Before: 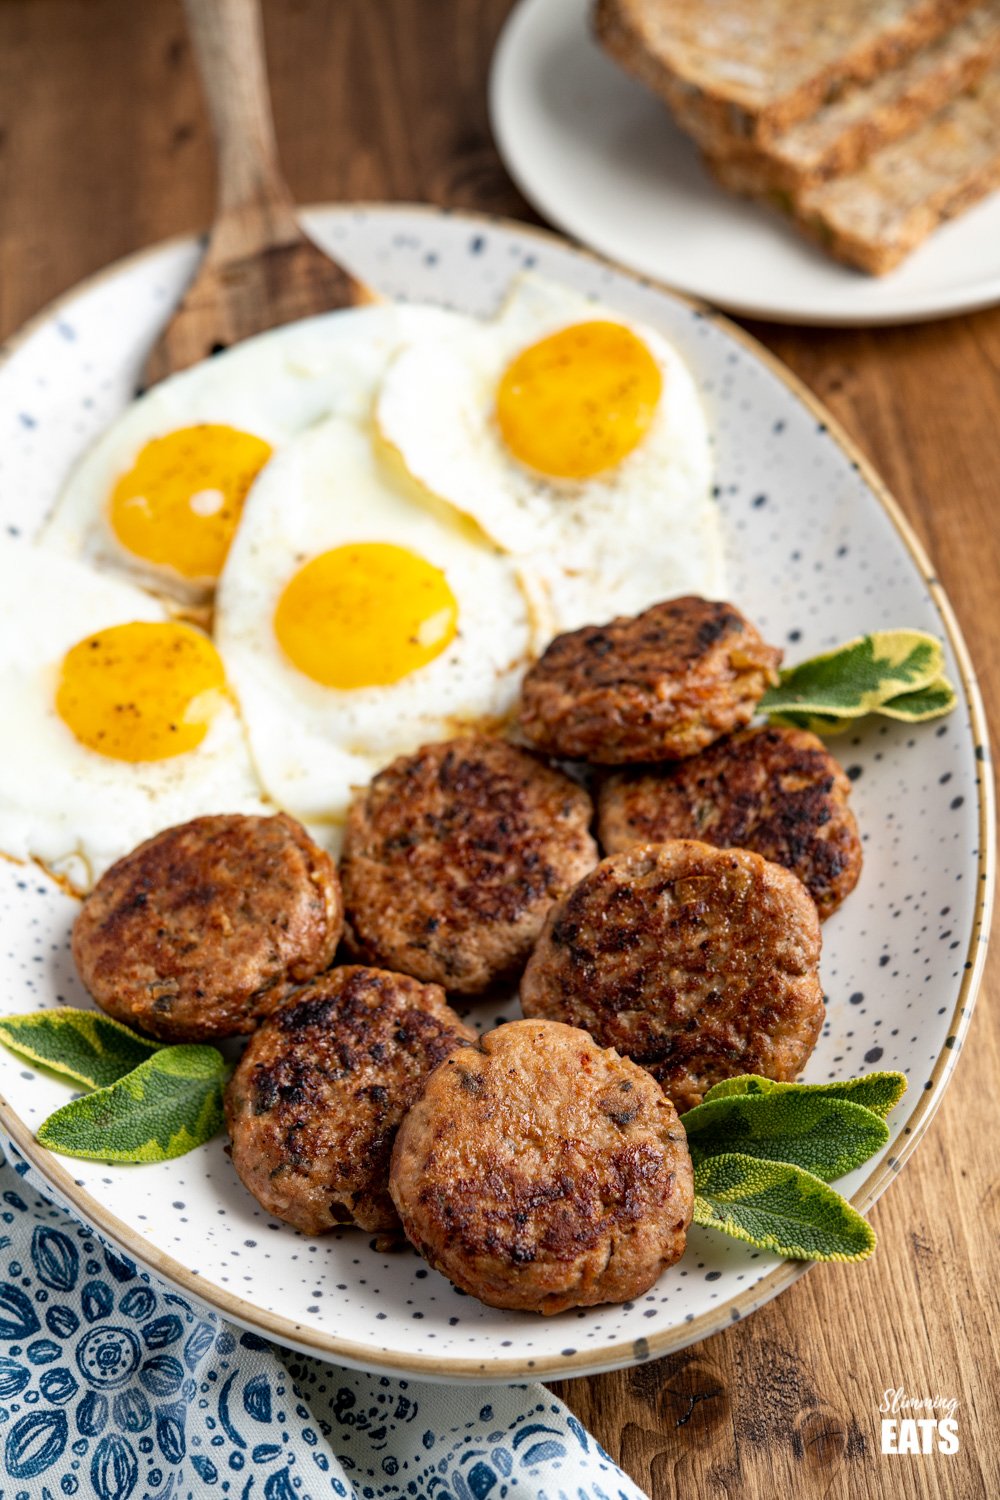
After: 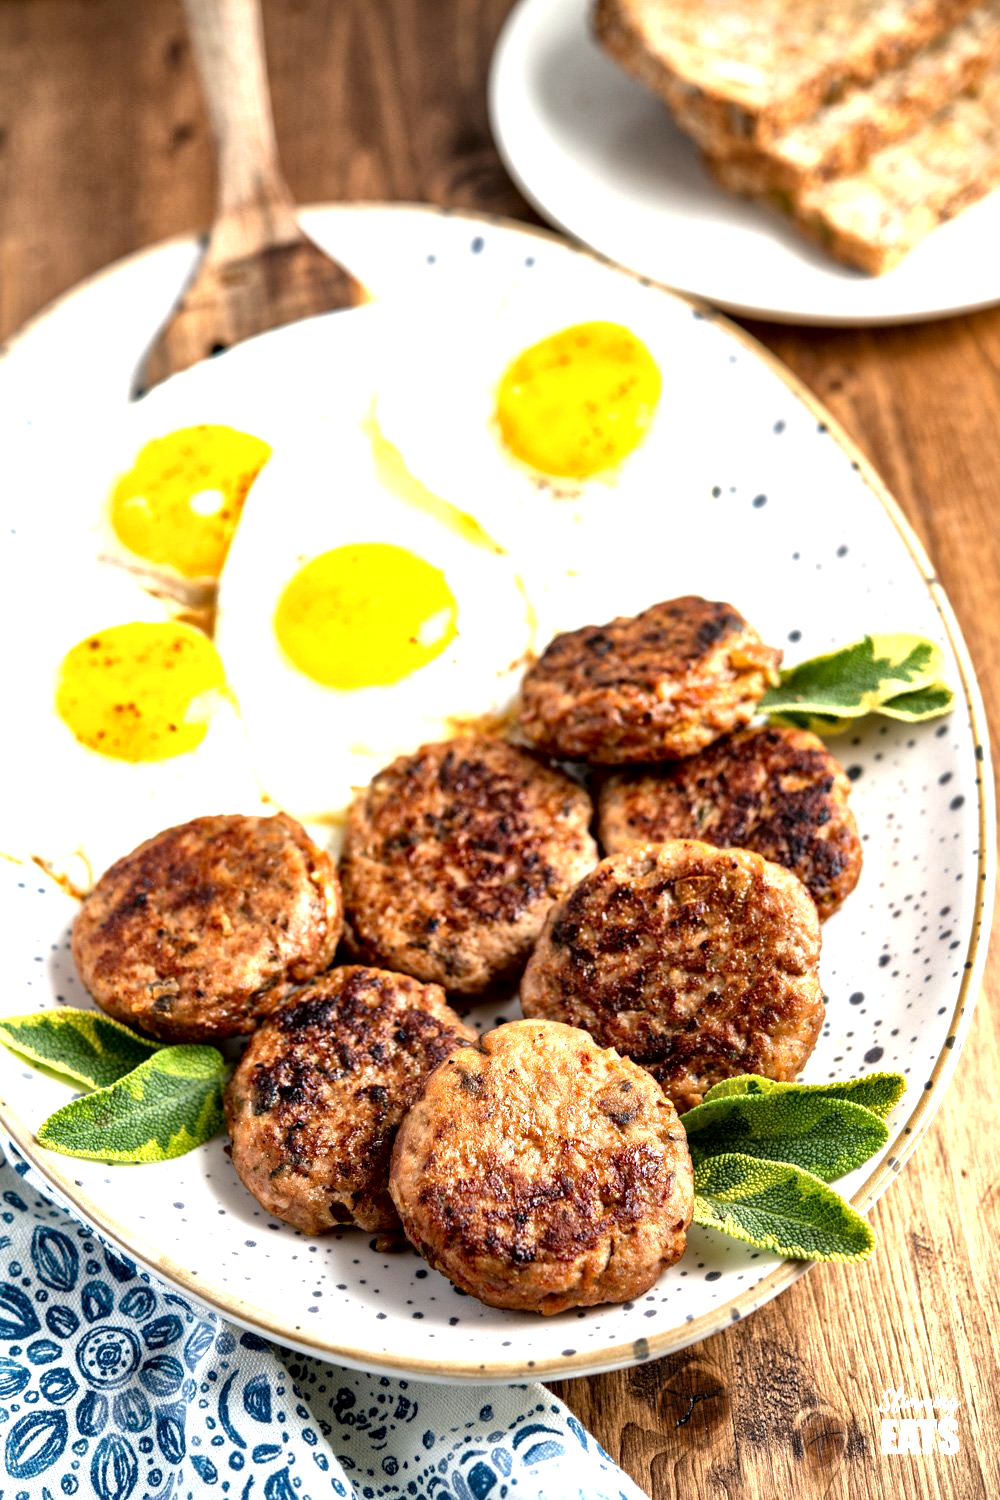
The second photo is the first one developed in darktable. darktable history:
exposure: black level correction 0, exposure 1 EV, compensate exposure bias true, compensate highlight preservation false
local contrast: mode bilateral grid, contrast 20, coarseness 51, detail 179%, midtone range 0.2
